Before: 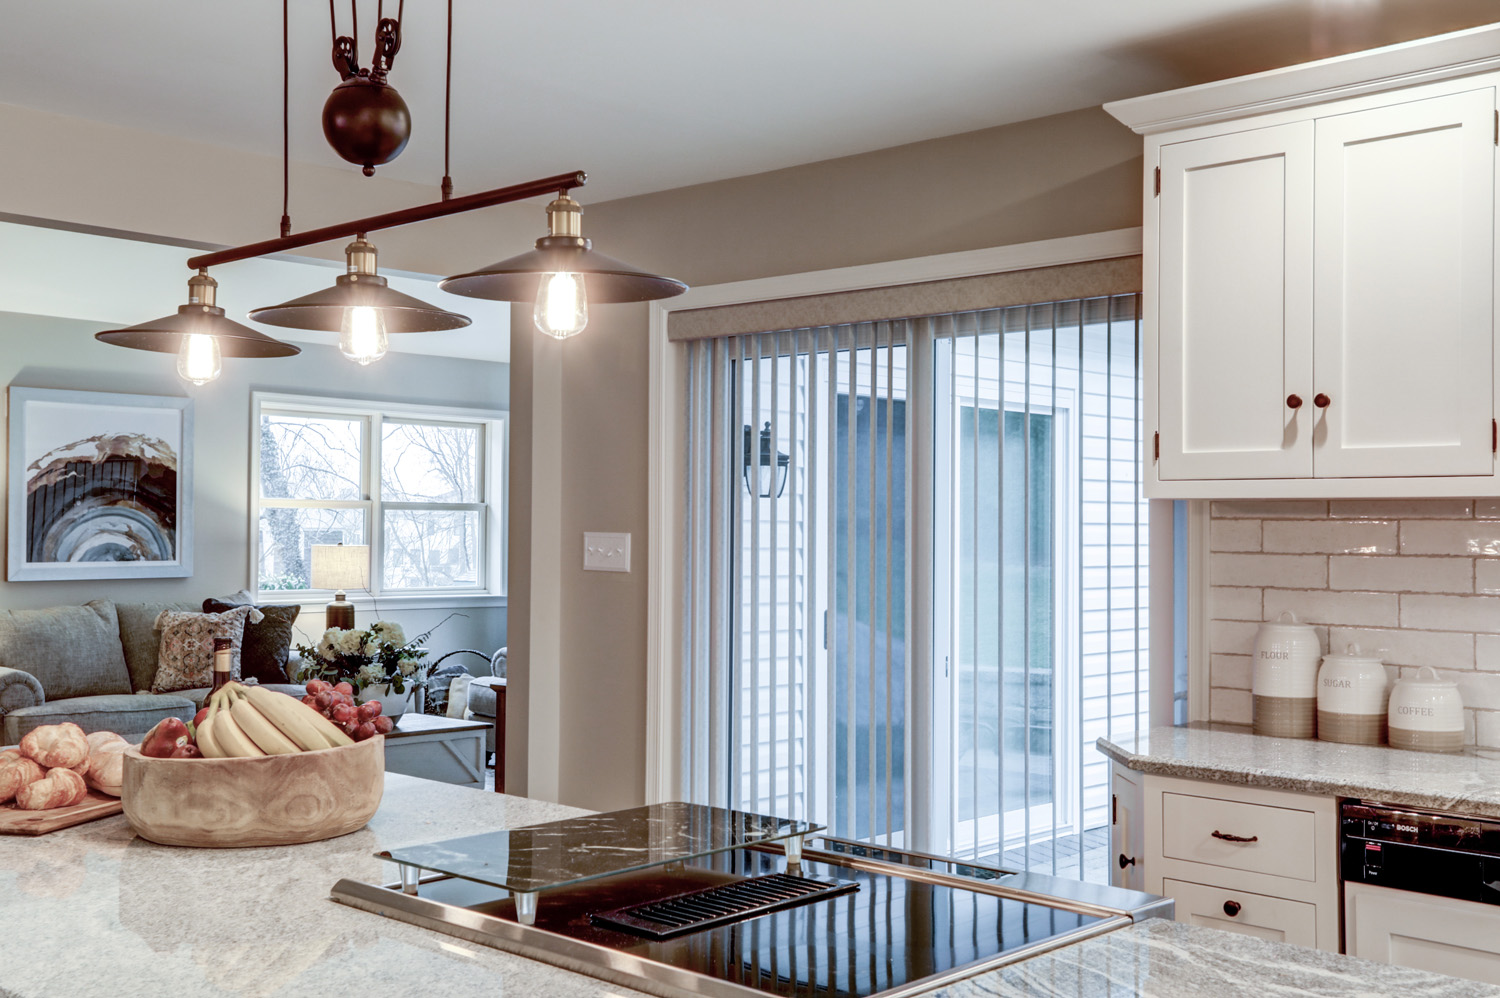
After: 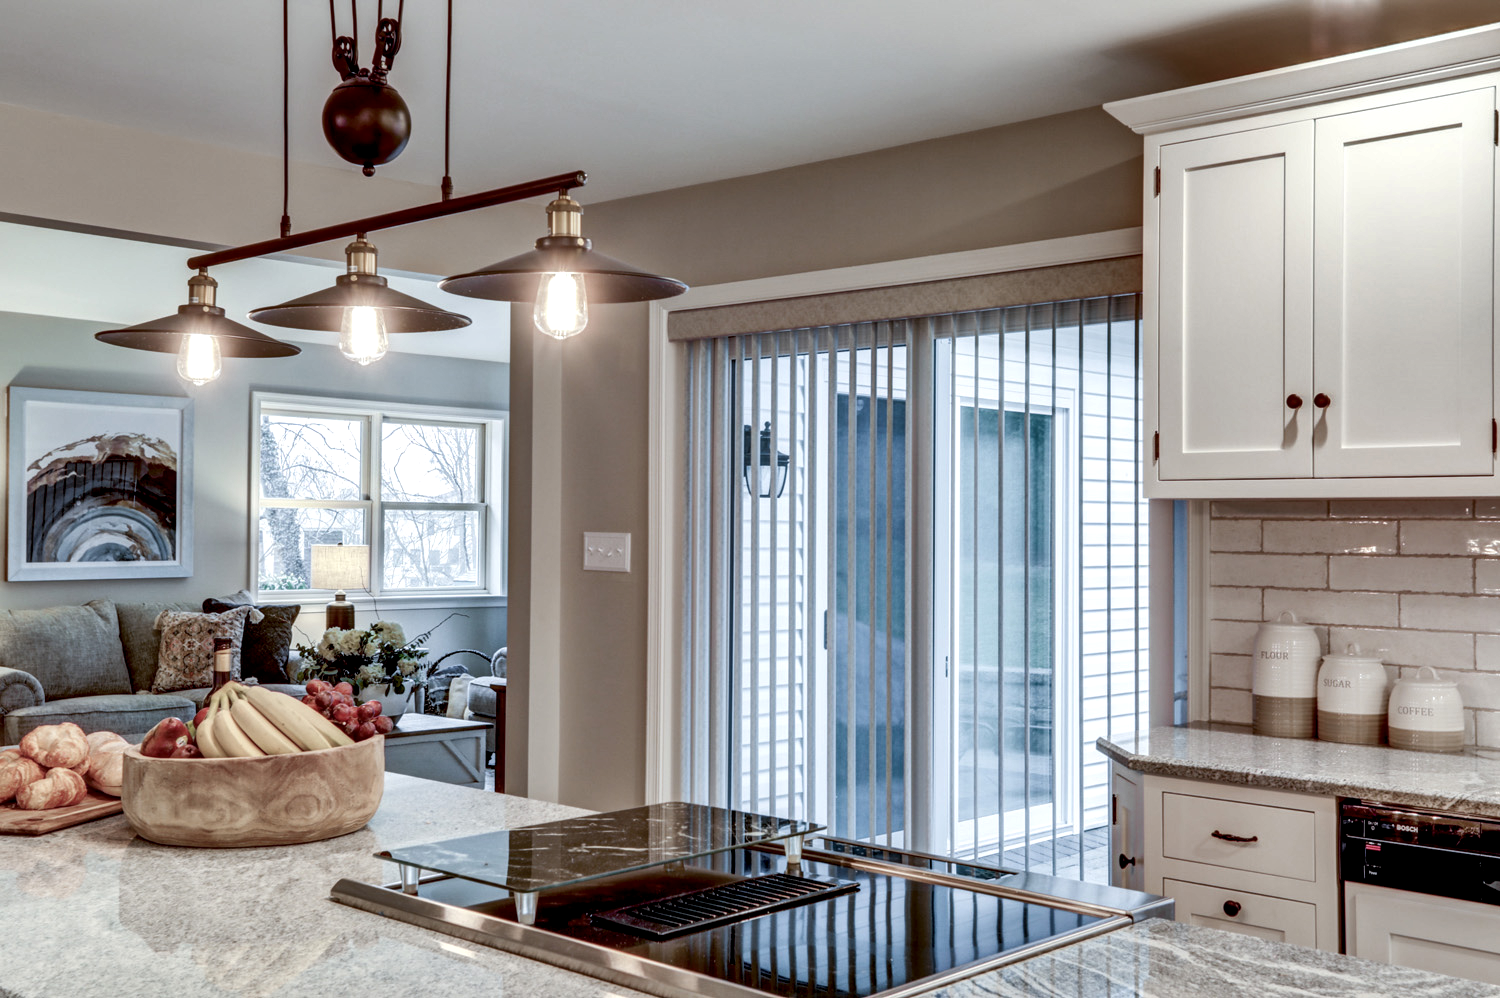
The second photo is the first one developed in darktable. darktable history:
shadows and highlights: low approximation 0.01, soften with gaussian
local contrast: highlights 25%, shadows 75%, midtone range 0.75
